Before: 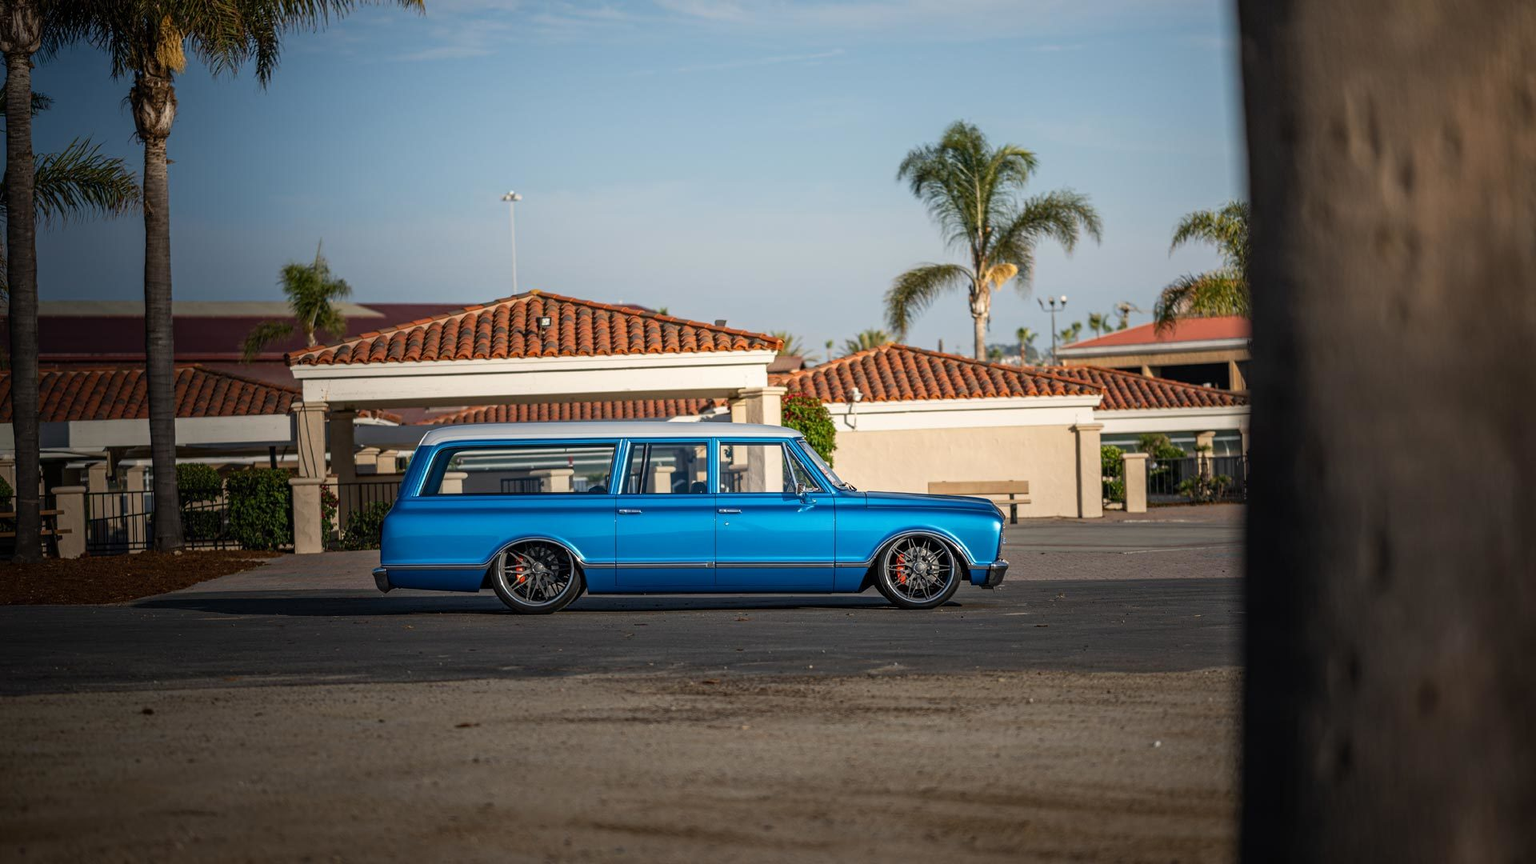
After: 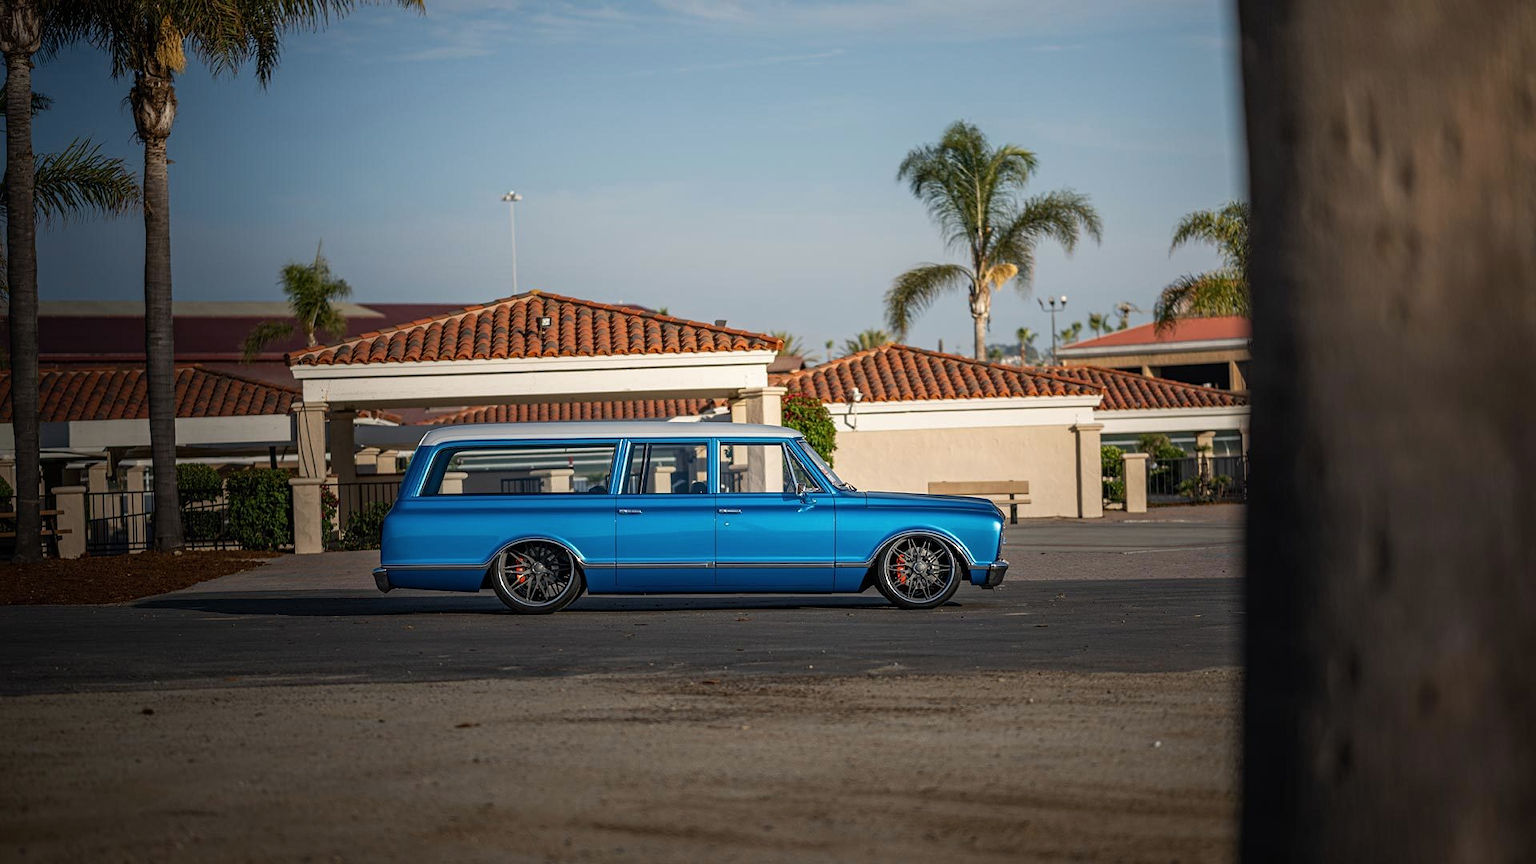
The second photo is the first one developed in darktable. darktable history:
tone curve: curves: ch0 [(0, 0) (0.915, 0.89) (1, 1)], color space Lab, linked channels, preserve colors none
sharpen: radius 1.244, amount 0.294, threshold 0.065
